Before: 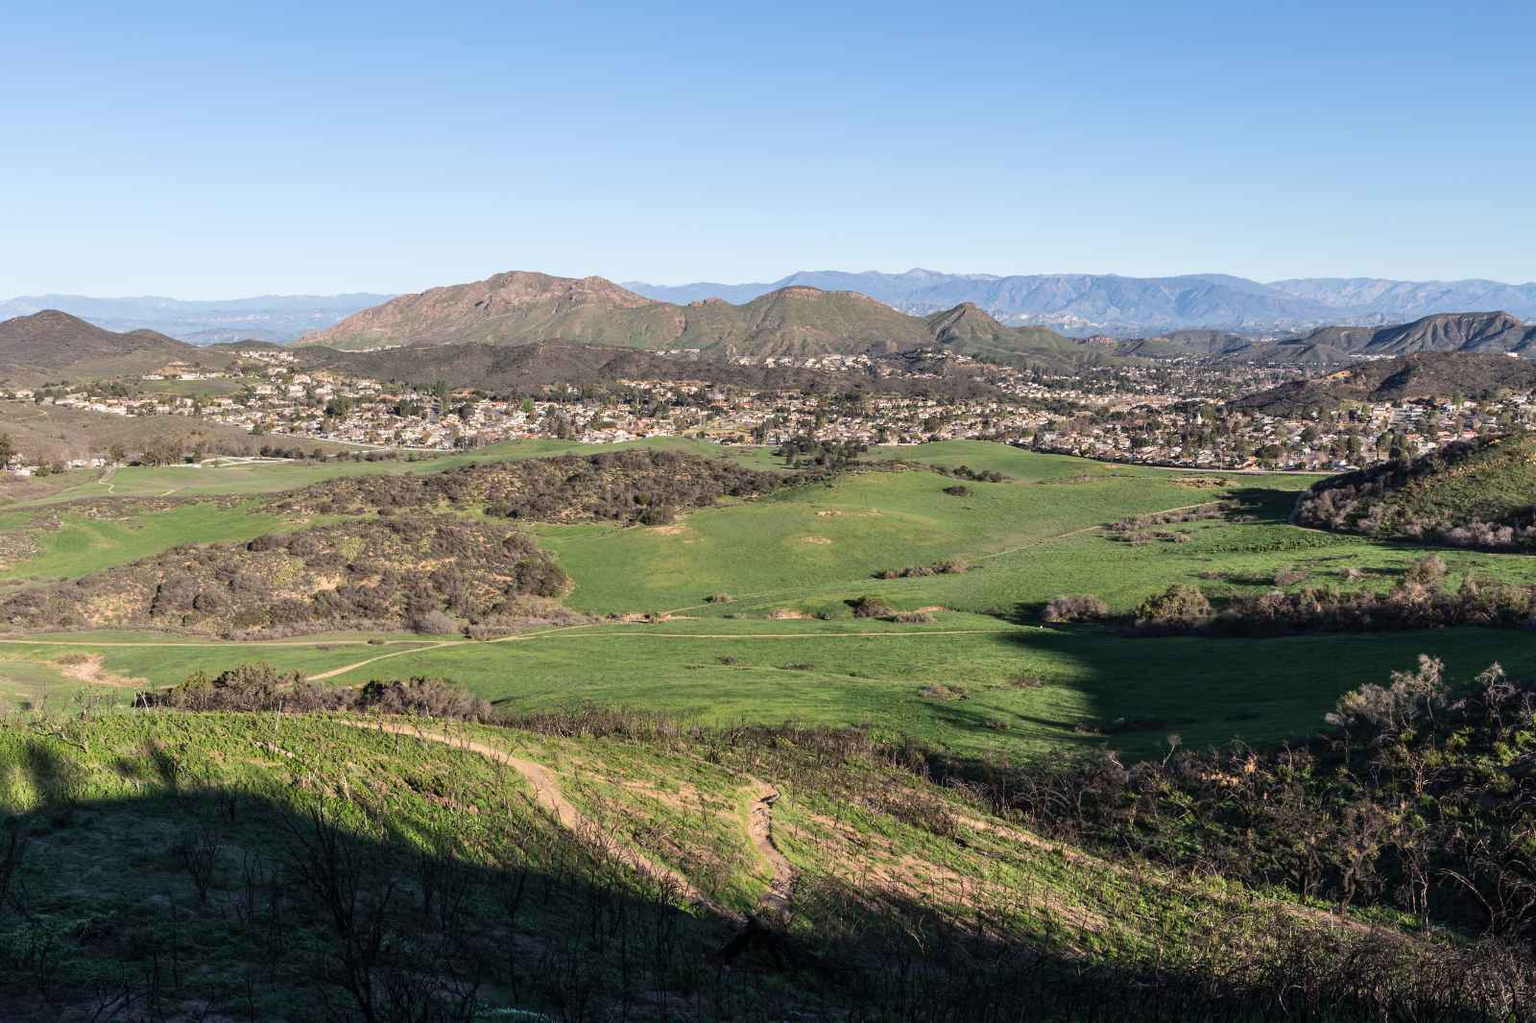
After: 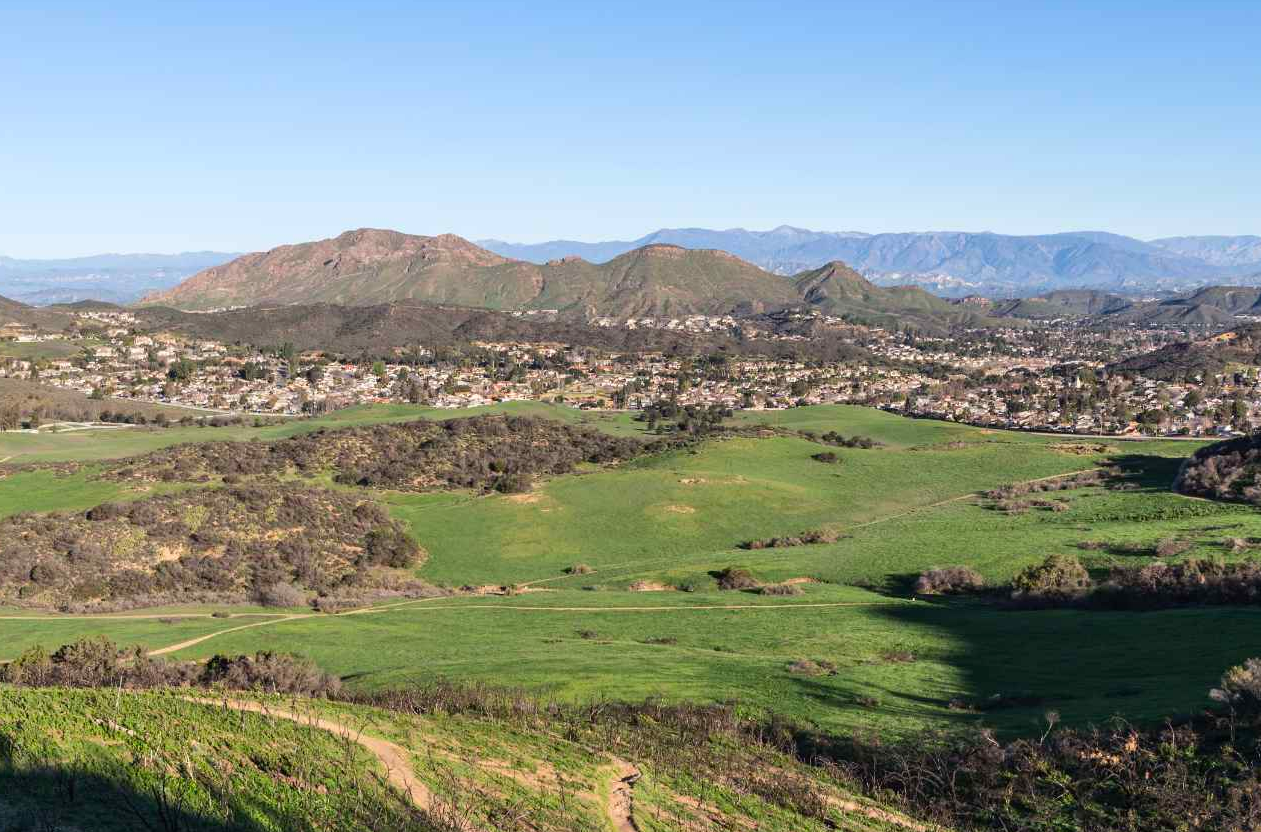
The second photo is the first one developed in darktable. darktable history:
crop and rotate: left 10.77%, top 5.1%, right 10.41%, bottom 16.76%
contrast brightness saturation: contrast 0.04, saturation 0.16
